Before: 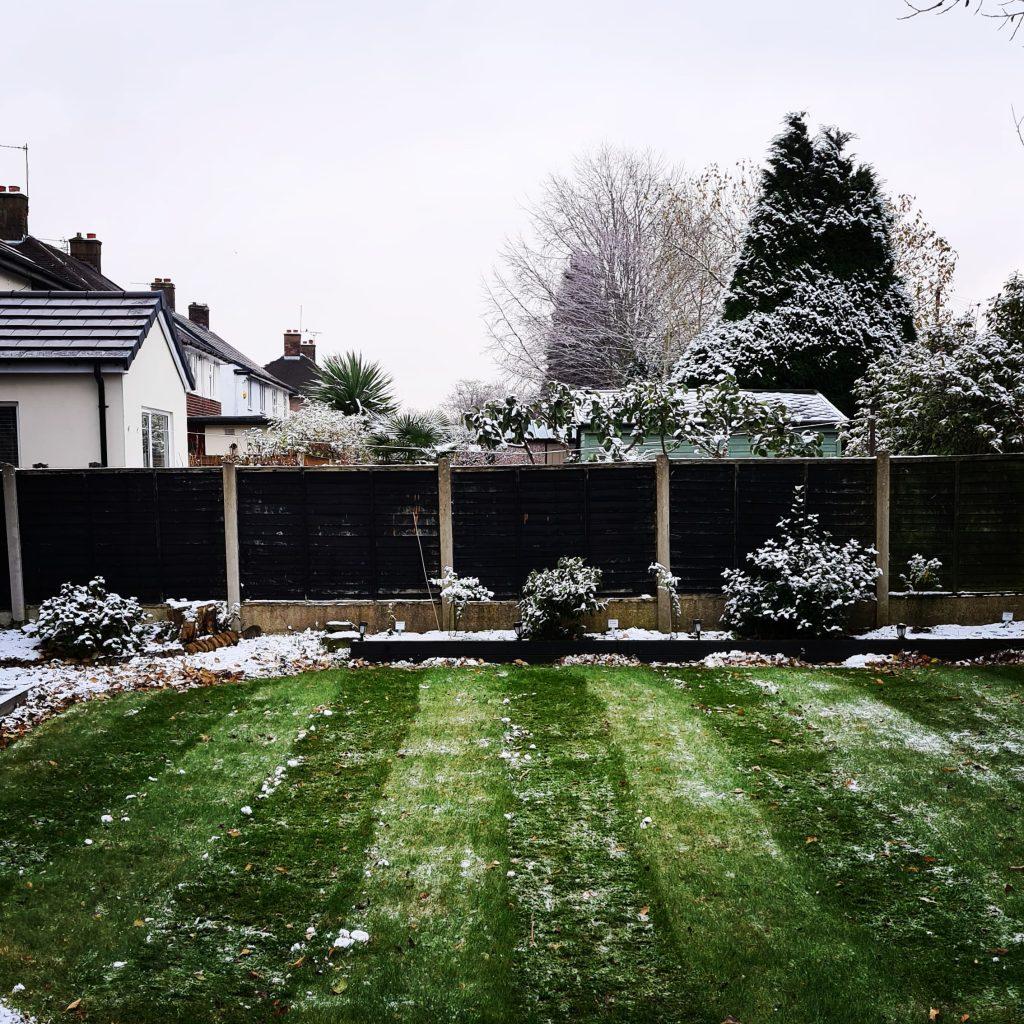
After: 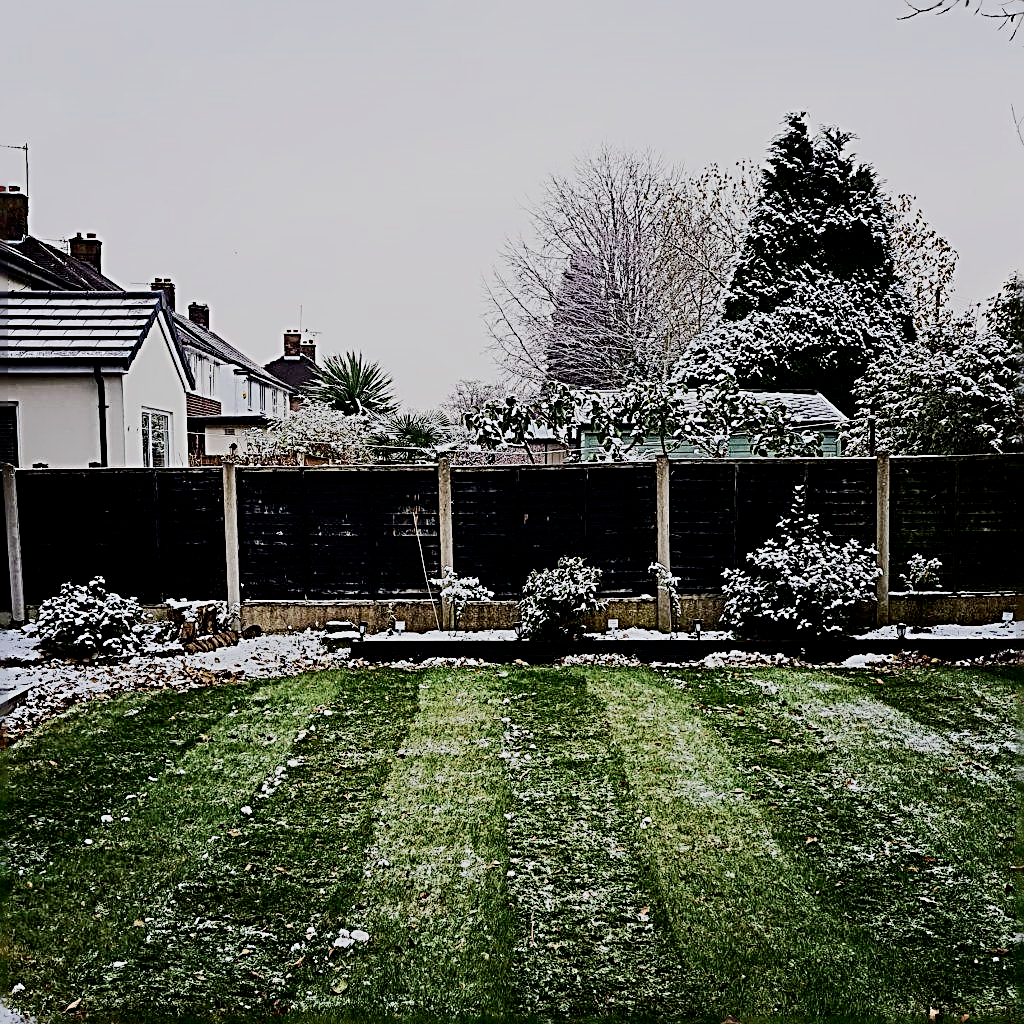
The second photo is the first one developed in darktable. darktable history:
sharpen: radius 3.158, amount 1.731
filmic rgb: black relative exposure -7 EV, white relative exposure 6 EV, threshold 3 EV, target black luminance 0%, hardness 2.73, latitude 61.22%, contrast 0.691, highlights saturation mix 10%, shadows ↔ highlights balance -0.073%, preserve chrominance no, color science v4 (2020), iterations of high-quality reconstruction 10, contrast in shadows soft, contrast in highlights soft, enable highlight reconstruction true
velvia: strength 56%
contrast brightness saturation: contrast 0.25, saturation -0.31
